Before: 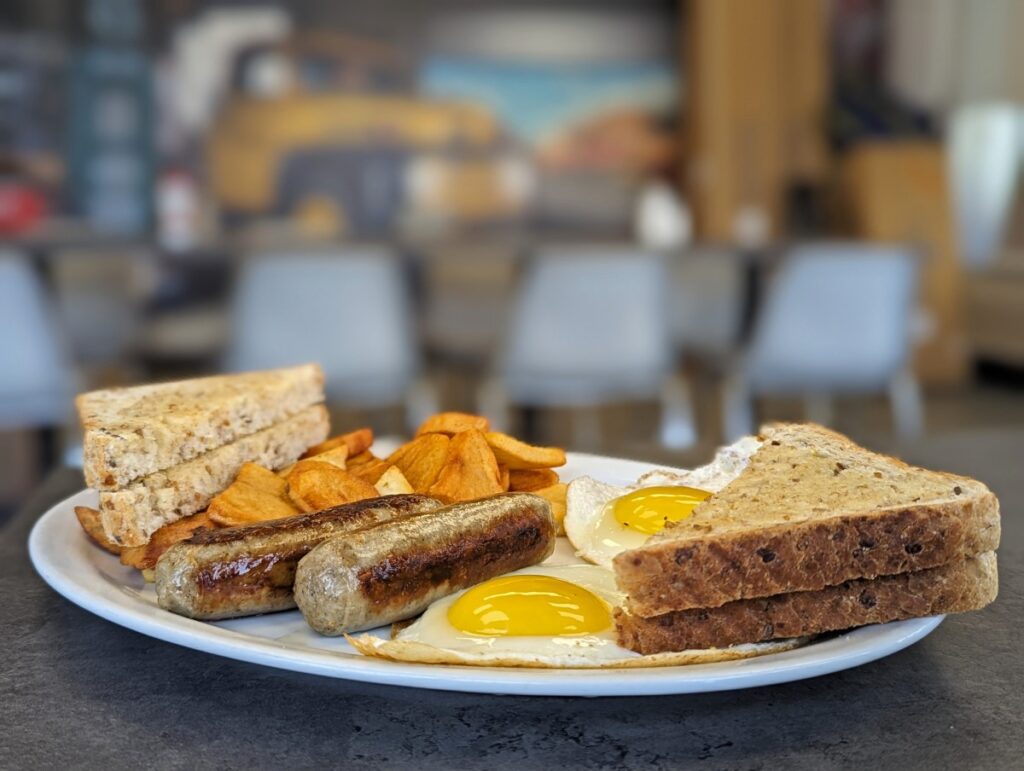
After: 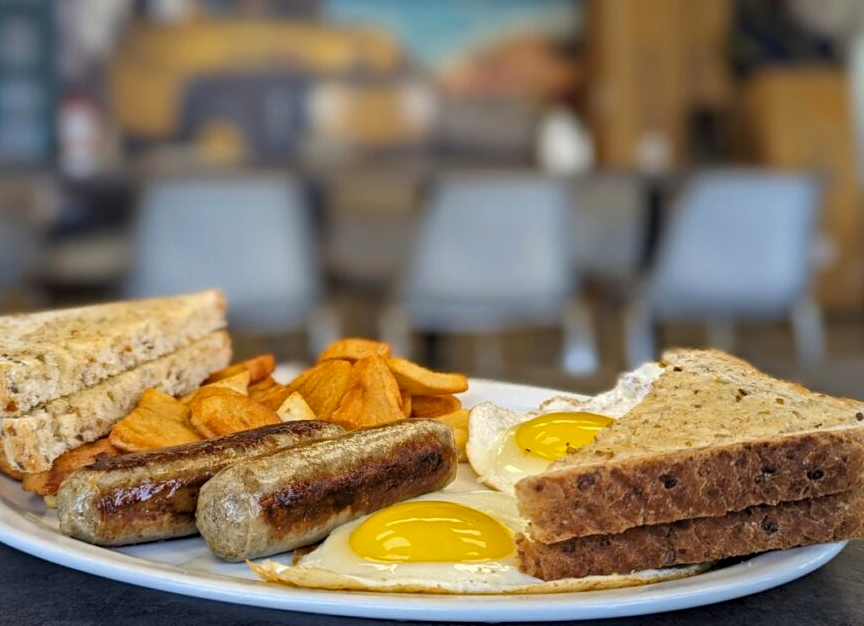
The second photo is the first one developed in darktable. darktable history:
haze removal: compatibility mode true, adaptive false
crop and rotate: left 9.657%, top 9.676%, right 5.95%, bottom 9.11%
